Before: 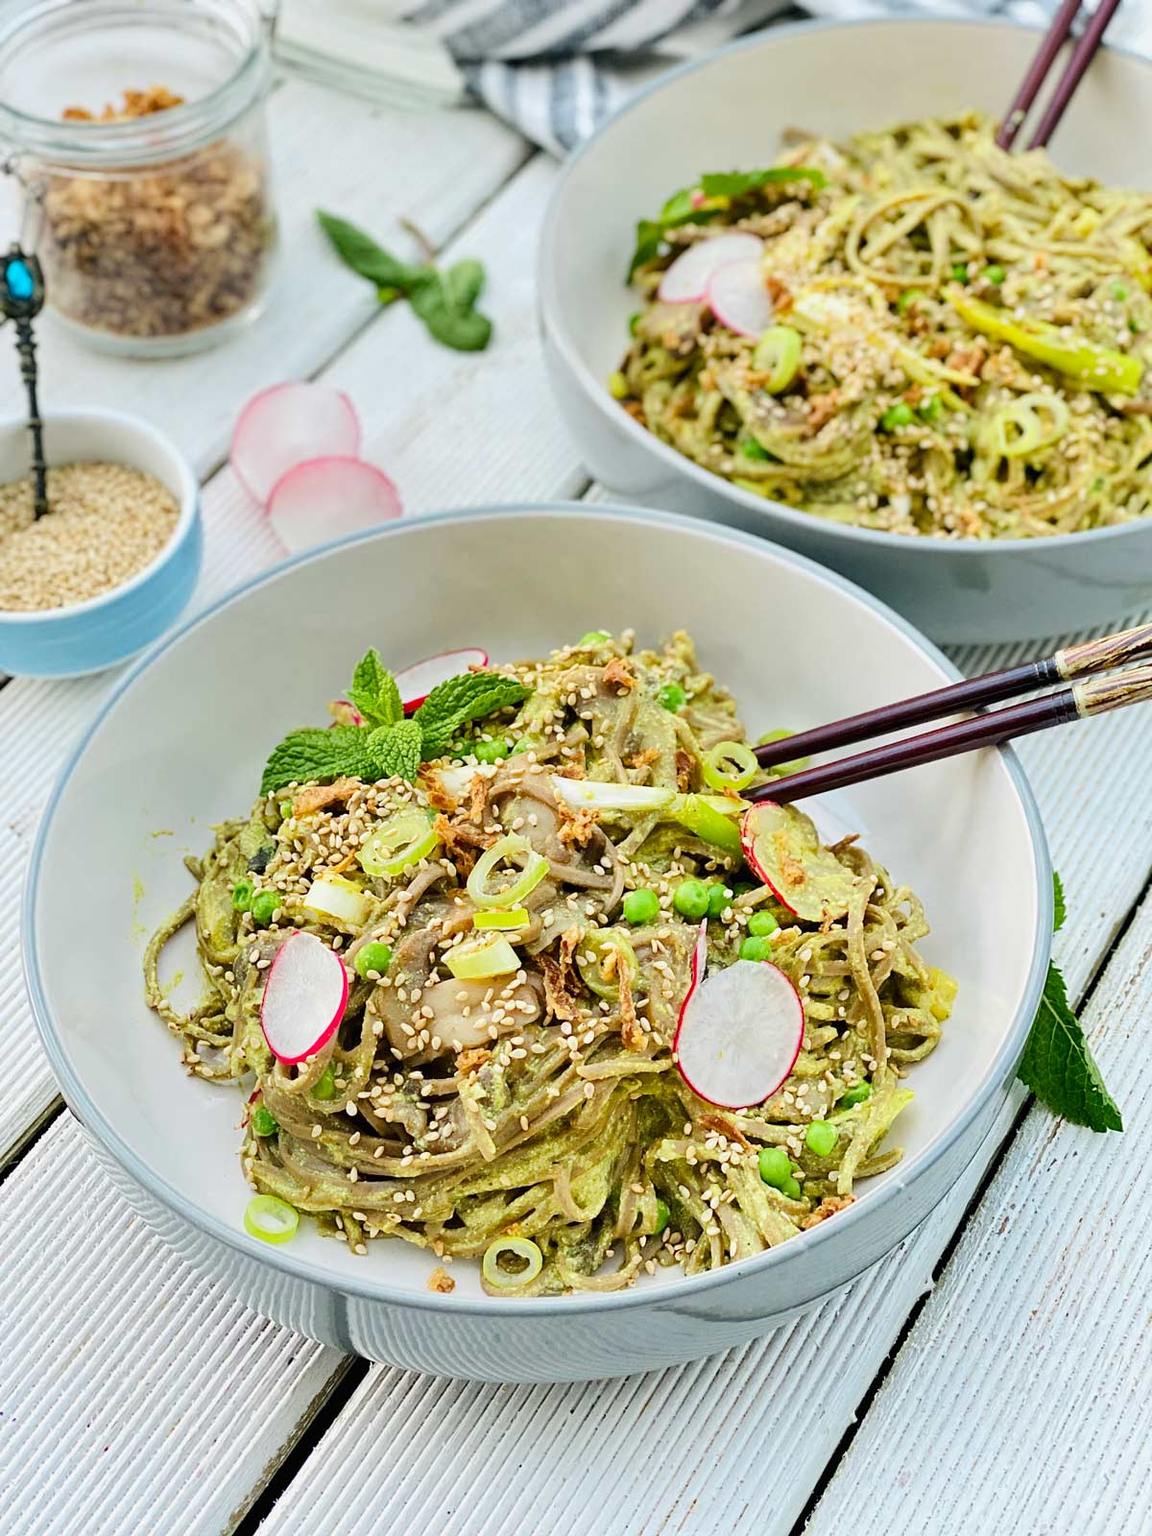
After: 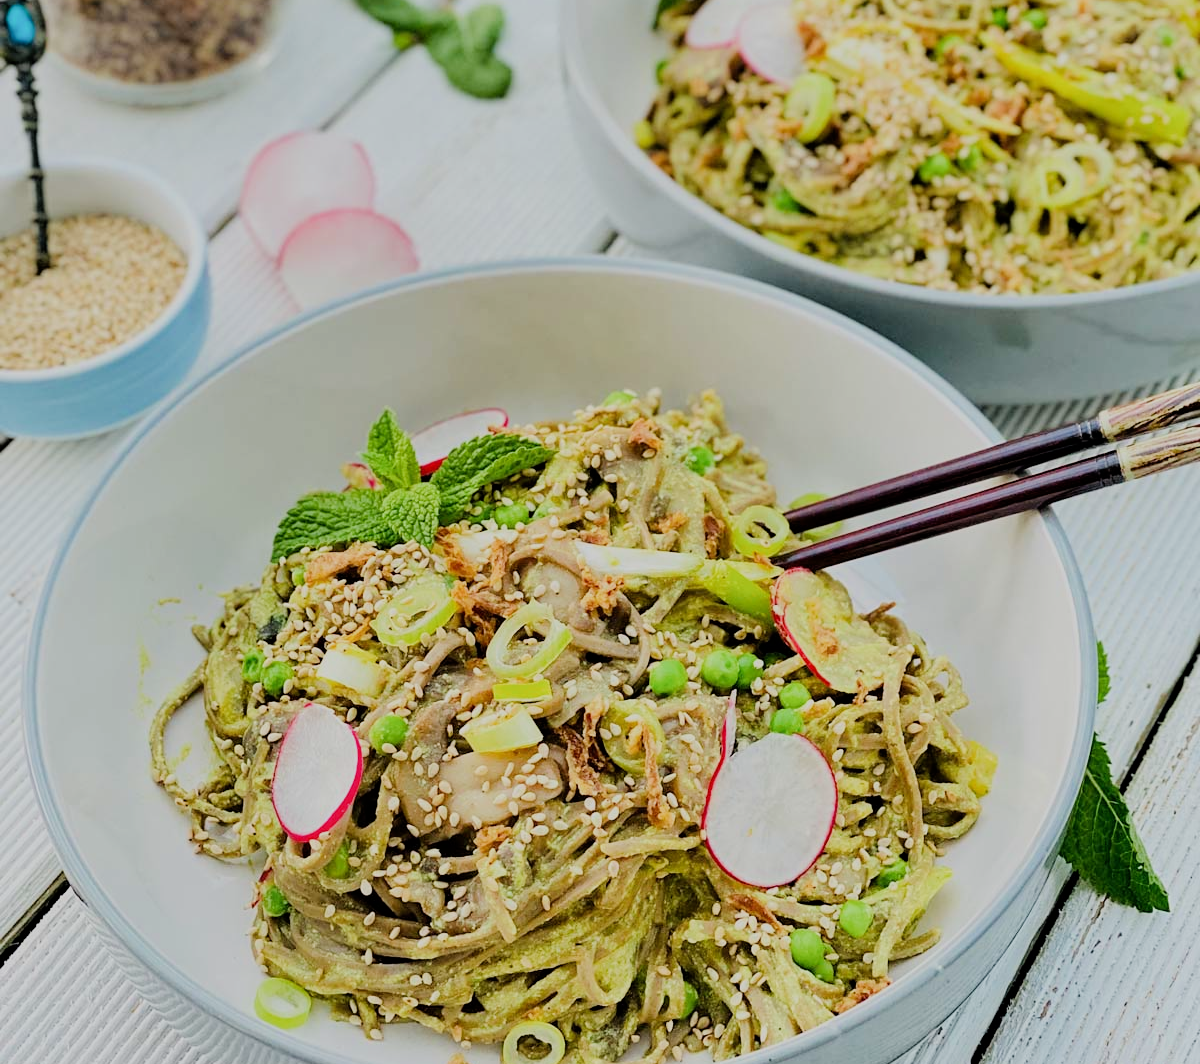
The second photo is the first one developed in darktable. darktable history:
filmic rgb: black relative exposure -7.32 EV, white relative exposure 5.09 EV, hardness 3.2
crop: top 16.727%, bottom 16.727%
